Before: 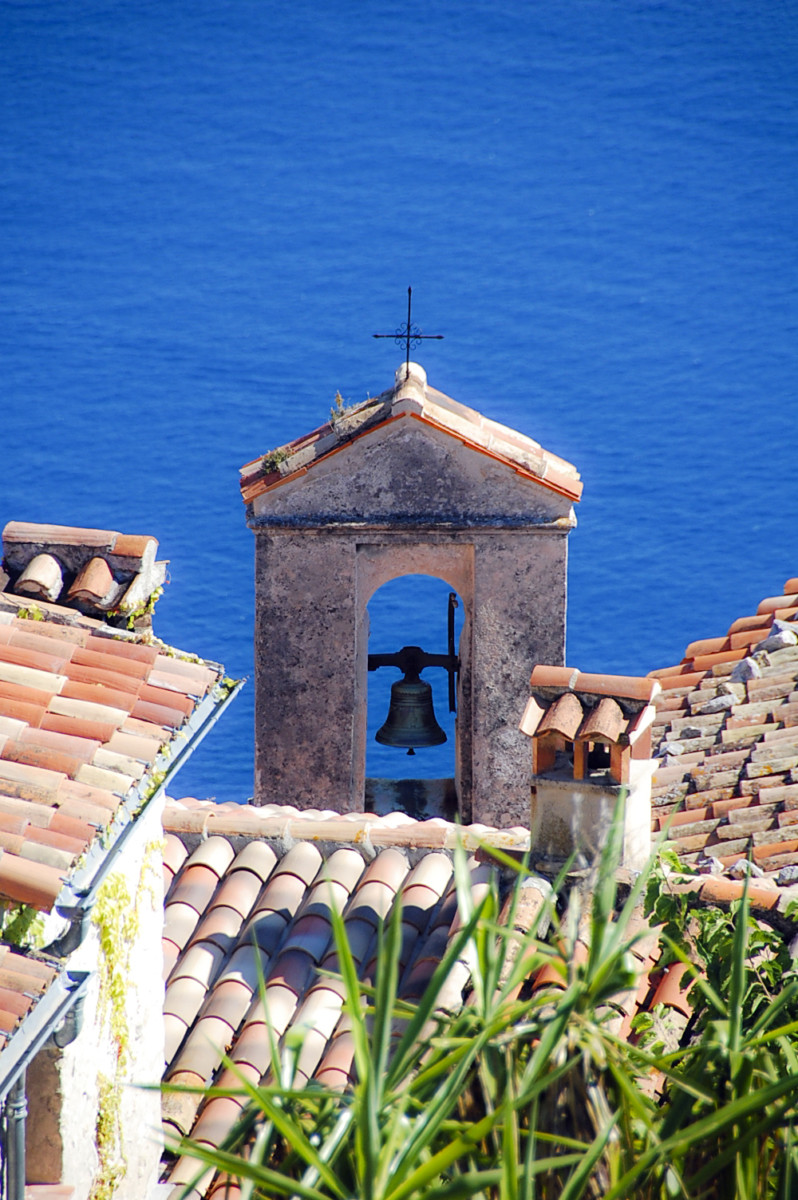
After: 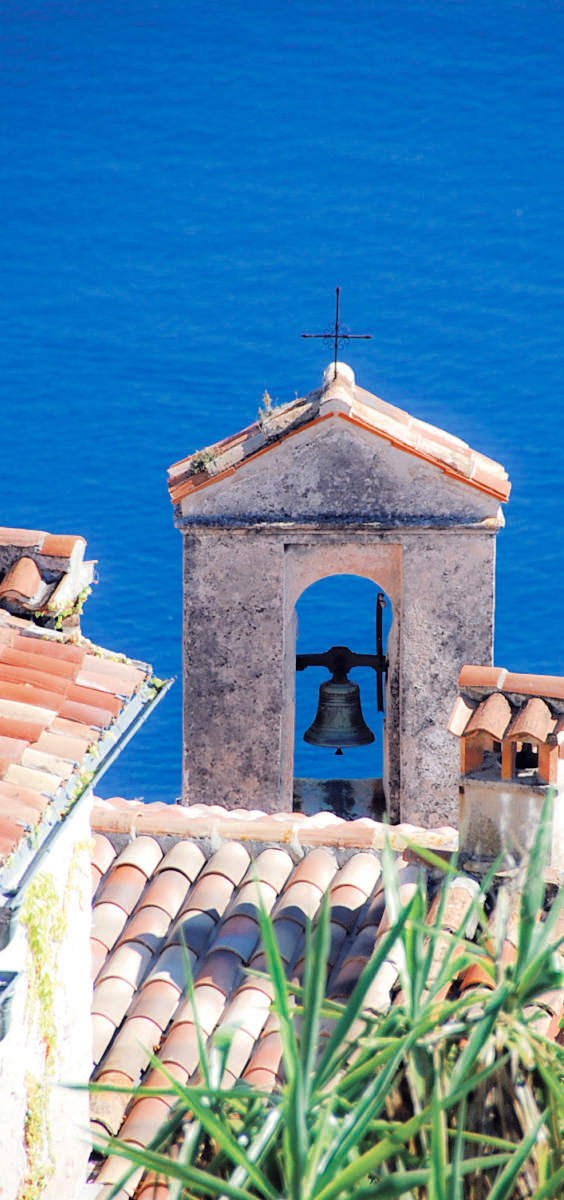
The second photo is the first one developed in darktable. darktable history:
color zones: curves: ch0 [(0, 0.5) (0.125, 0.4) (0.25, 0.5) (0.375, 0.4) (0.5, 0.4) (0.625, 0.35) (0.75, 0.35) (0.875, 0.5)]; ch1 [(0, 0.35) (0.125, 0.45) (0.25, 0.35) (0.375, 0.35) (0.5, 0.35) (0.625, 0.35) (0.75, 0.45) (0.875, 0.35)]; ch2 [(0, 0.6) (0.125, 0.5) (0.25, 0.5) (0.375, 0.6) (0.5, 0.6) (0.625, 0.5) (0.75, 0.5) (0.875, 0.5)]
crop and rotate: left 9.061%, right 20.142%
global tonemap: drago (0.7, 100)
